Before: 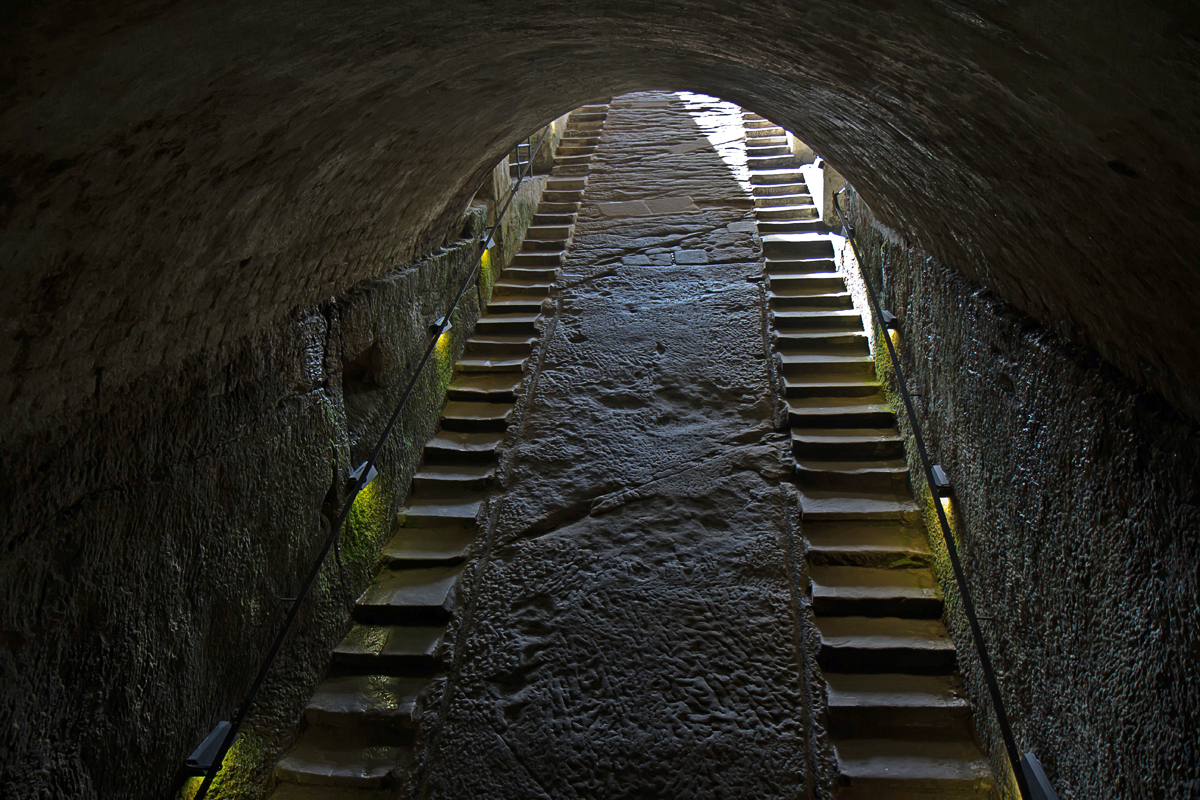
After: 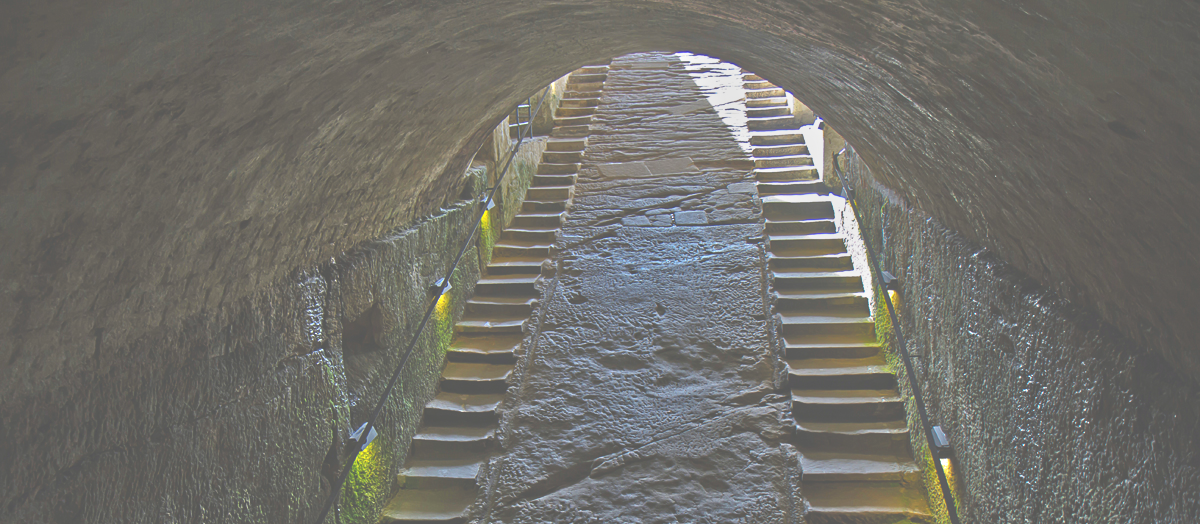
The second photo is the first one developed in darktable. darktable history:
crop and rotate: top 4.901%, bottom 29.519%
exposure: black level correction -0.022, exposure -0.039 EV, compensate exposure bias true, compensate highlight preservation false
color balance rgb: perceptual saturation grading › global saturation 2.195%, global vibrance -7.295%, contrast -13.323%, saturation formula JzAzBz (2021)
tone equalizer: -8 EV 1.97 EV, -7 EV 1.99 EV, -6 EV 1.97 EV, -5 EV 1.98 EV, -4 EV 1.99 EV, -3 EV 1.48 EV, -2 EV 0.974 EV, -1 EV 0.496 EV, smoothing 1
